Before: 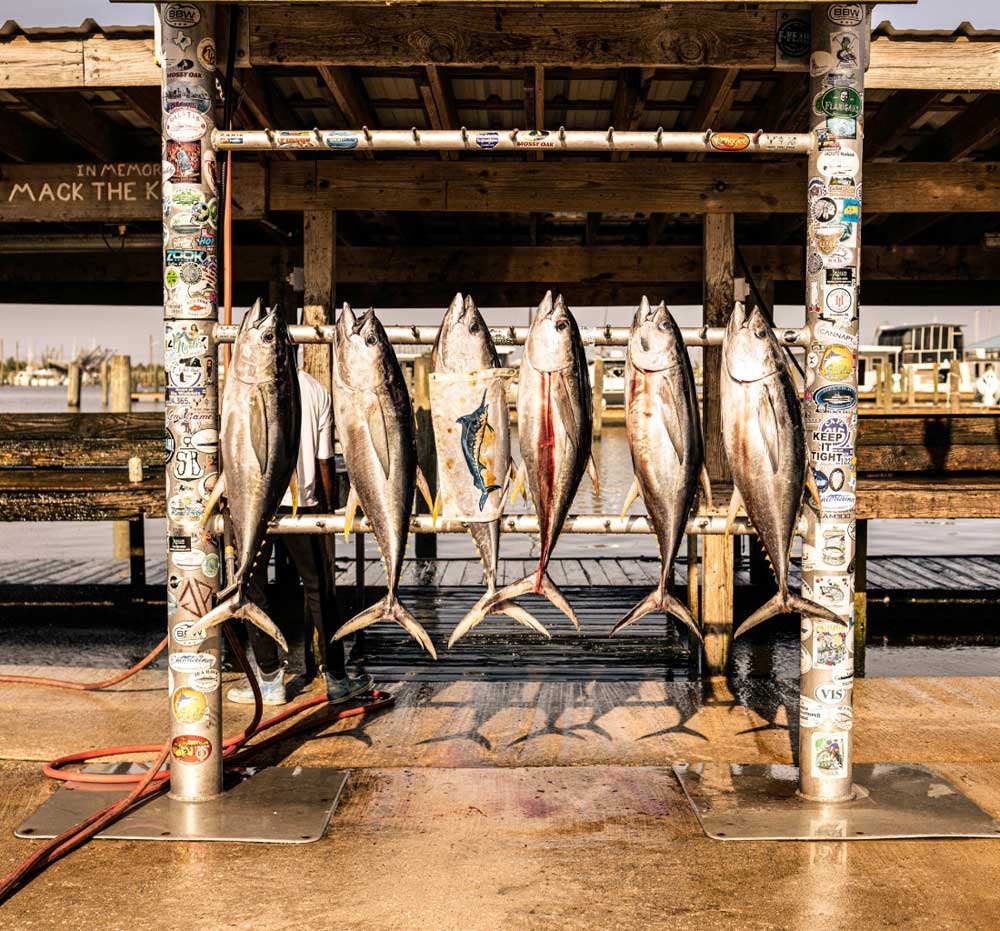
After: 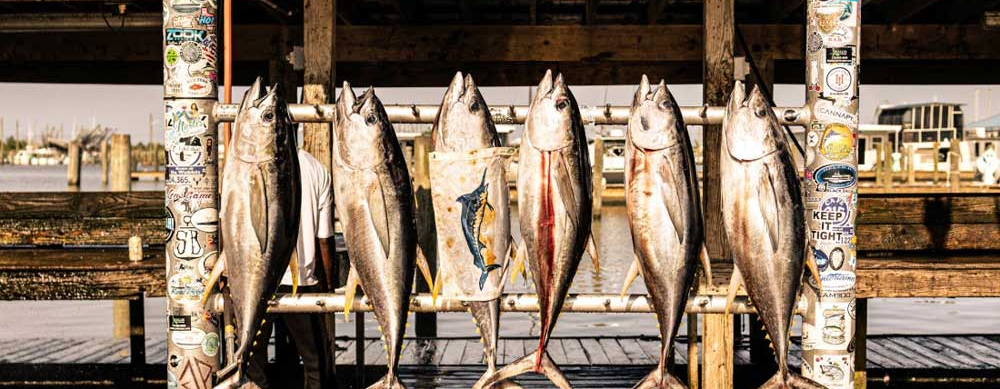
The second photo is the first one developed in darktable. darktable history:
shadows and highlights: soften with gaussian
crop and rotate: top 23.84%, bottom 34.294%
